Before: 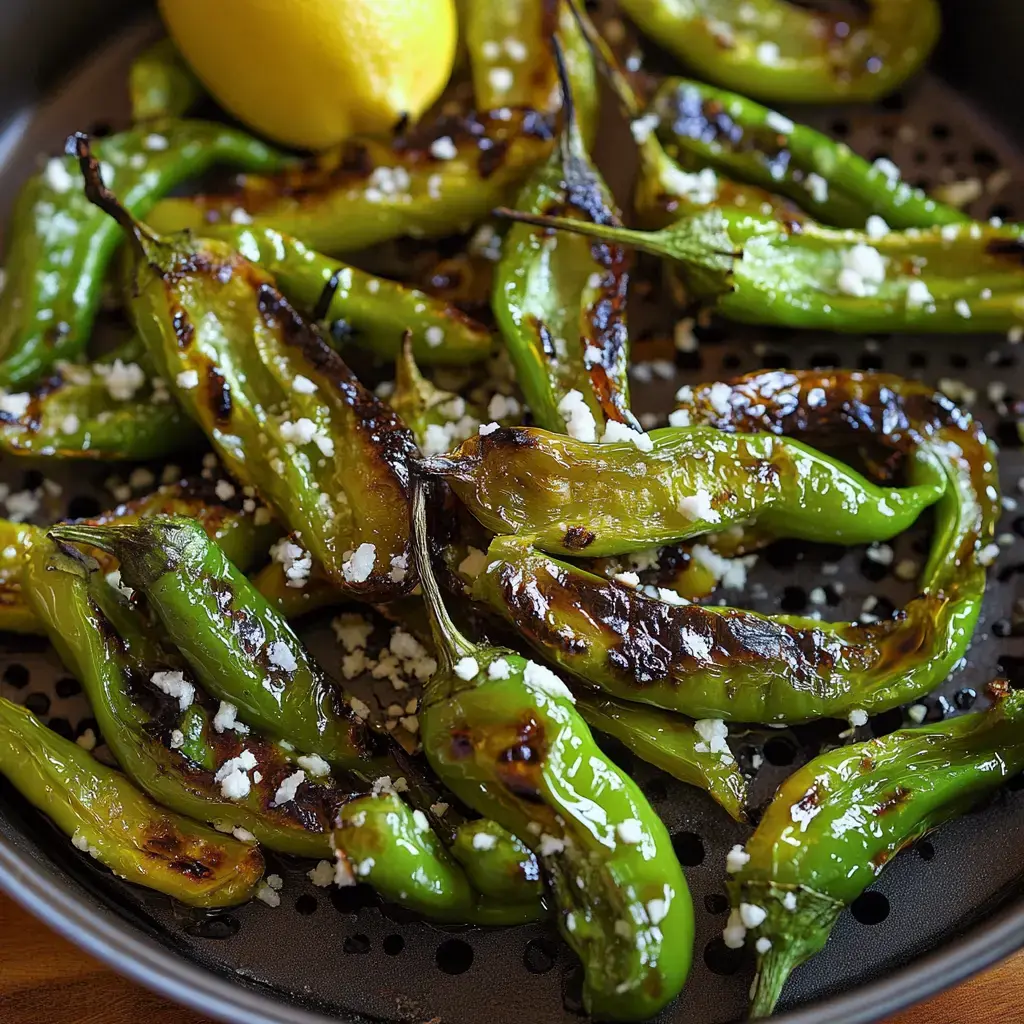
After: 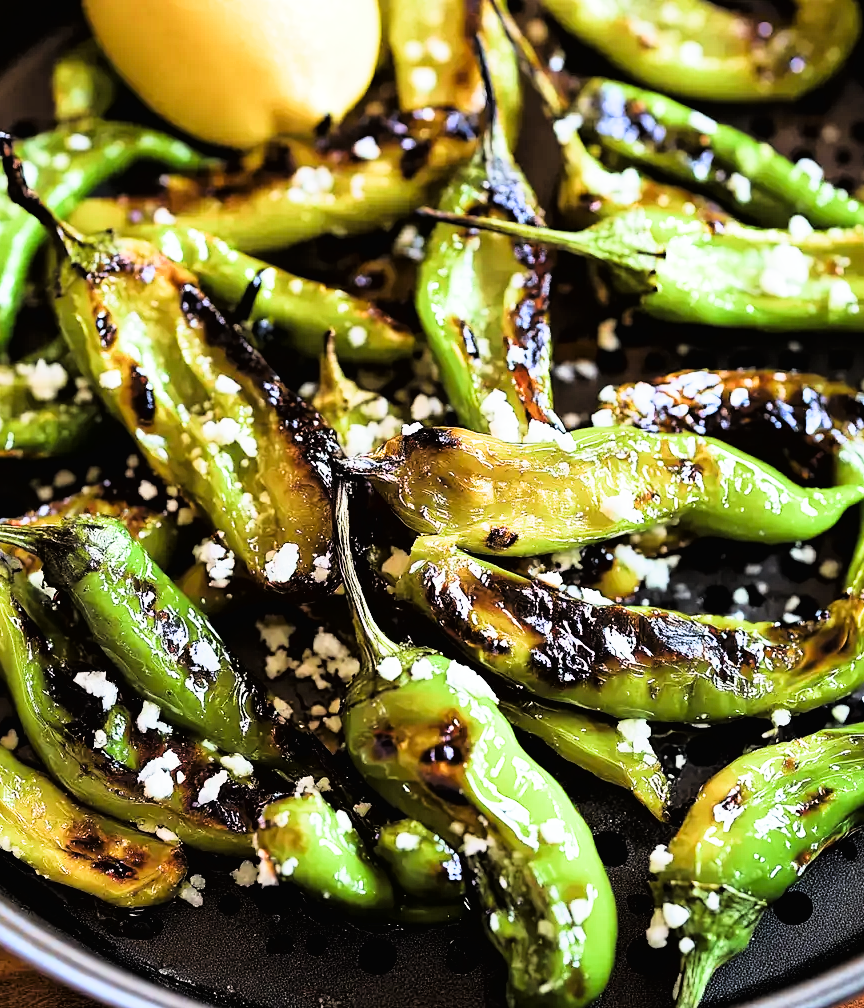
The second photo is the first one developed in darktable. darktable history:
crop: left 7.598%, right 7.873%
tone curve: curves: ch0 [(0.016, 0.011) (0.094, 0.016) (0.469, 0.508) (0.721, 0.862) (1, 1)], color space Lab, linked channels, preserve colors none
filmic rgb: middle gray luminance 9.23%, black relative exposure -10.55 EV, white relative exposure 3.45 EV, threshold 6 EV, target black luminance 0%, hardness 5.98, latitude 59.69%, contrast 1.087, highlights saturation mix 5%, shadows ↔ highlights balance 29.23%, add noise in highlights 0, color science v3 (2019), use custom middle-gray values true, iterations of high-quality reconstruction 0, contrast in highlights soft, enable highlight reconstruction true
